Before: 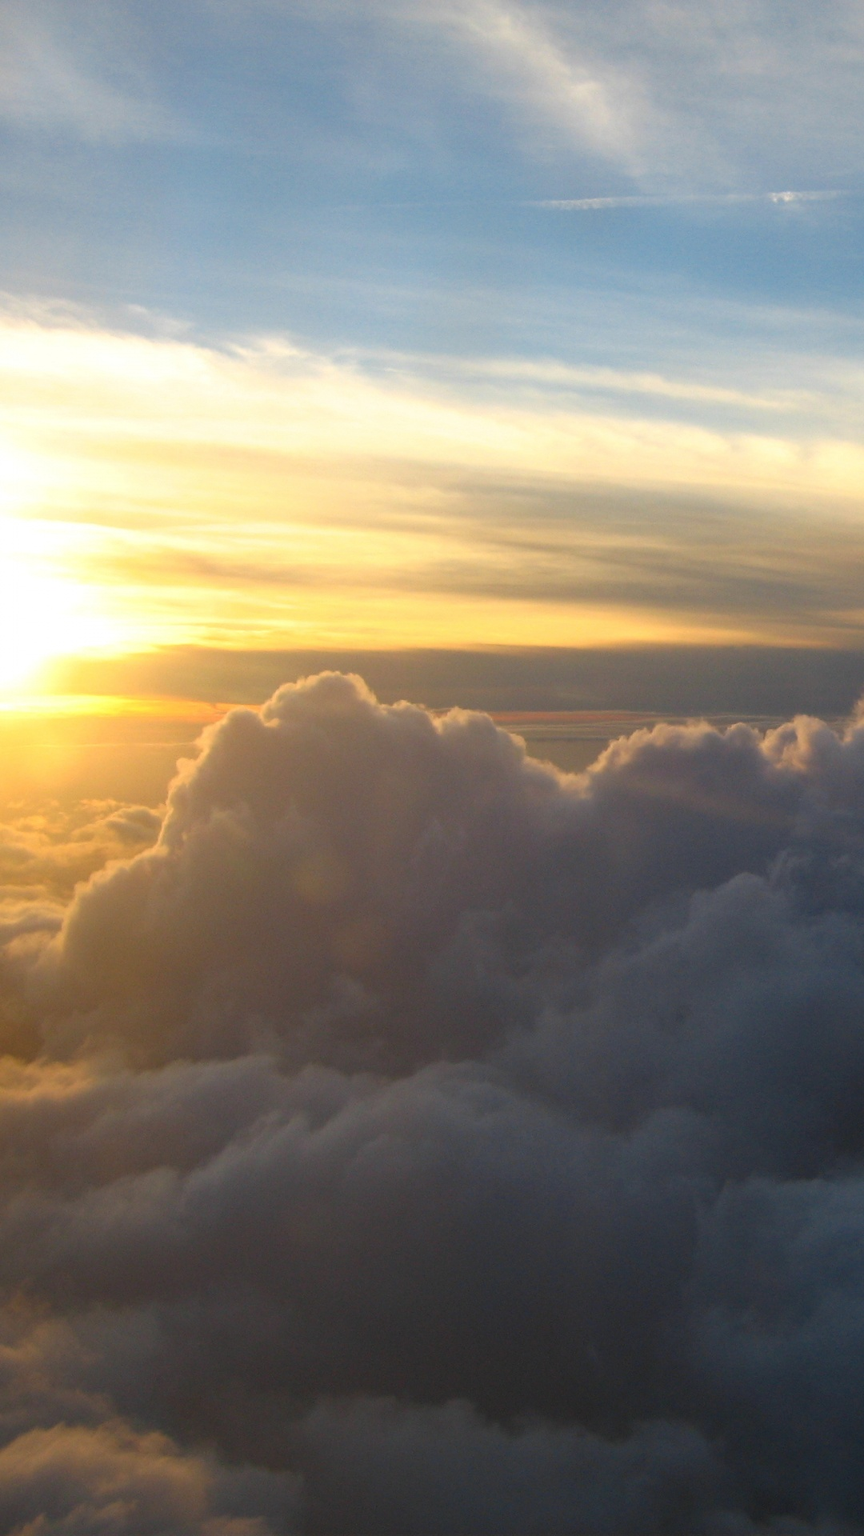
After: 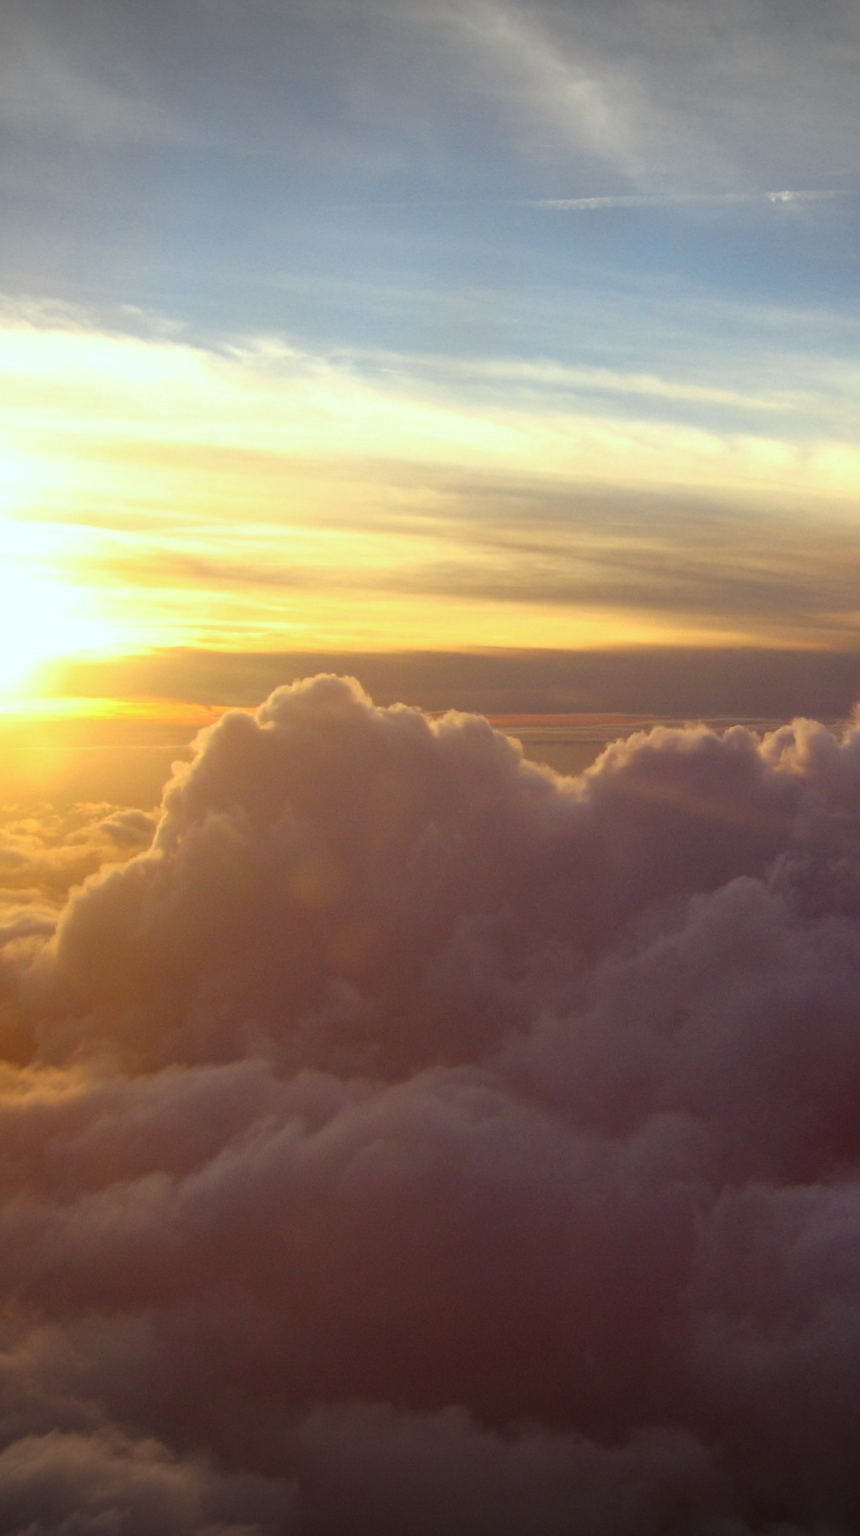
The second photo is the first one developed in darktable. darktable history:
vignetting: fall-off start 100.56%, width/height ratio 1.306
crop and rotate: left 0.844%, top 0.152%, bottom 0.411%
color correction: highlights a* -7.27, highlights b* -0.149, shadows a* 20.69, shadows b* 11.26
